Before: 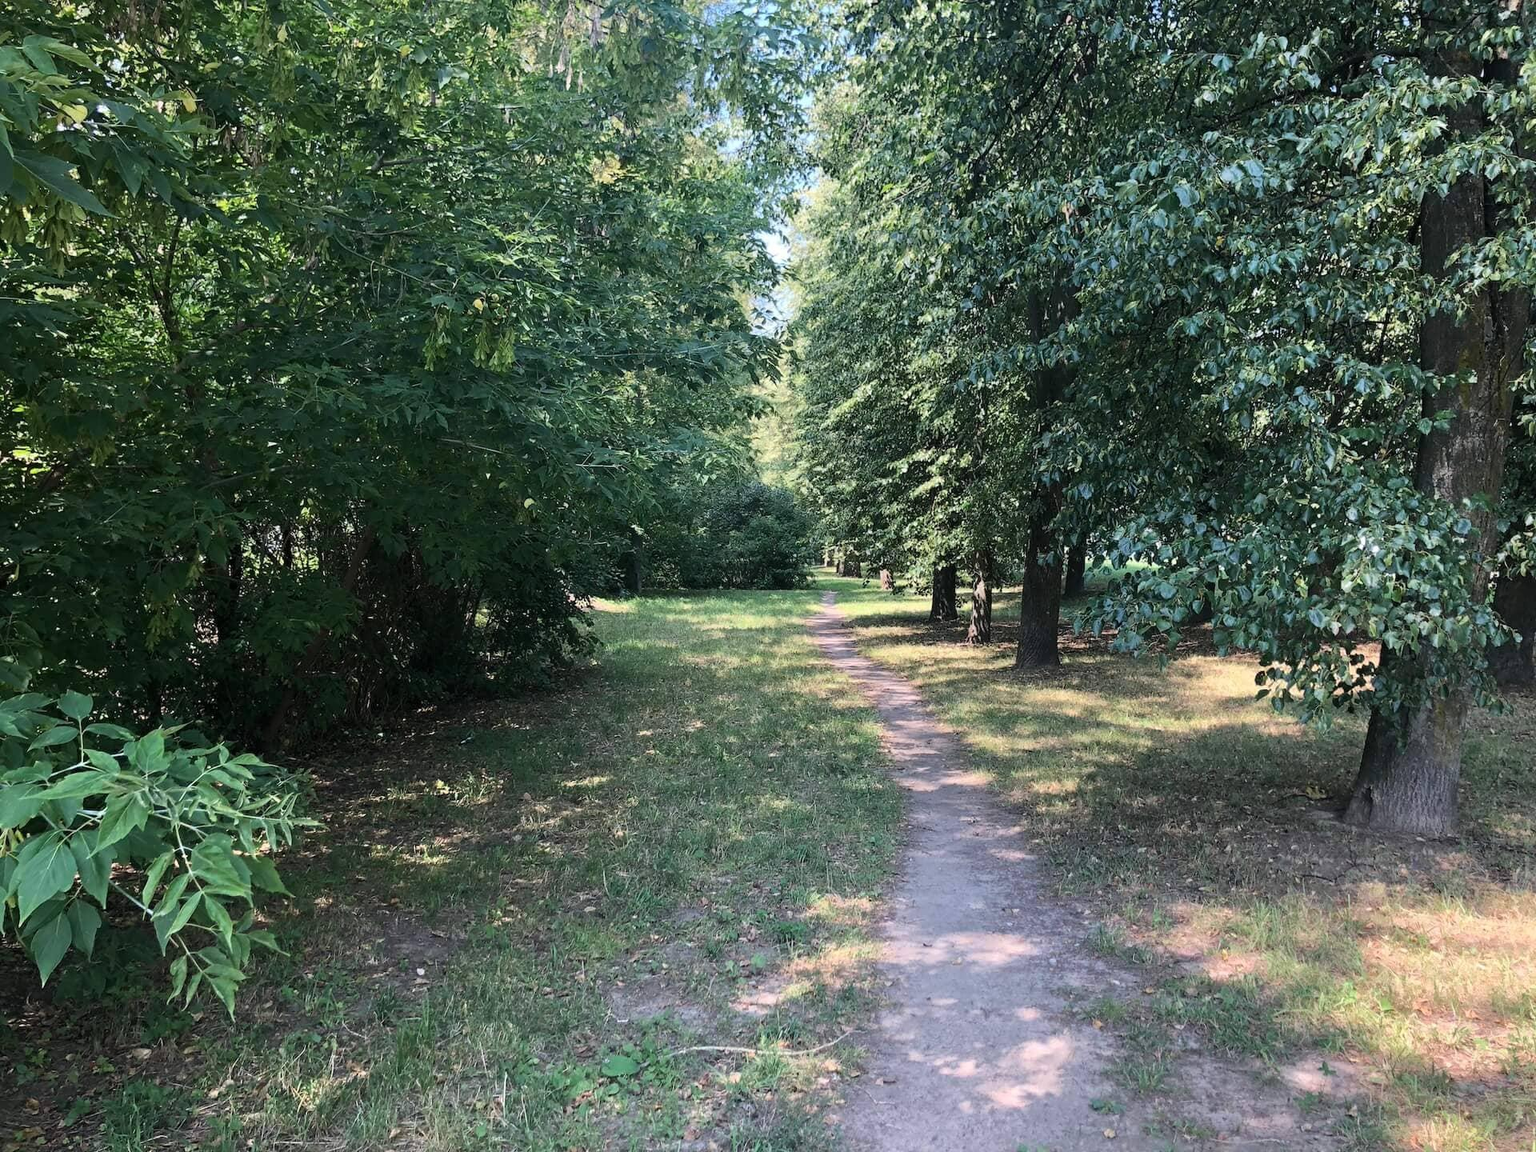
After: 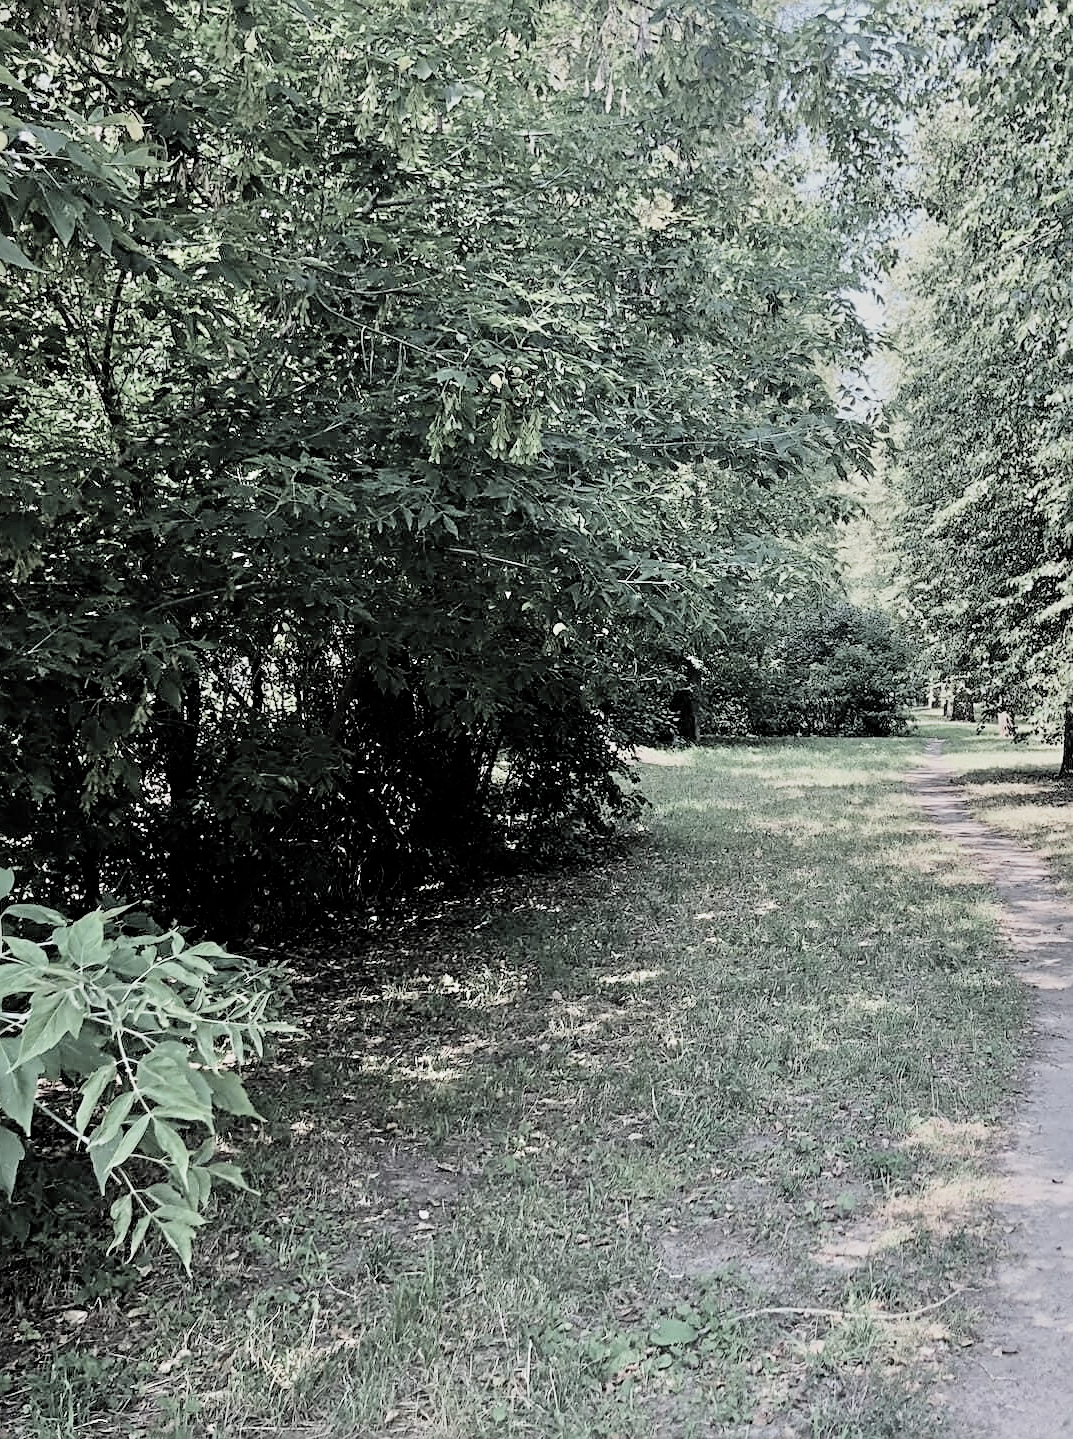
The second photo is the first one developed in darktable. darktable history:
filmic rgb: black relative exposure -5.09 EV, white relative exposure 3.97 EV, hardness 2.9, contrast 1.299, highlights saturation mix -28.97%, color science v5 (2021), contrast in shadows safe, contrast in highlights safe
crop: left 5.314%, right 38.79%
tone equalizer: -7 EV 0.146 EV, -6 EV 0.632 EV, -5 EV 1.11 EV, -4 EV 1.35 EV, -3 EV 1.16 EV, -2 EV 0.6 EV, -1 EV 0.168 EV, mask exposure compensation -0.505 EV
sharpen: radius 2.728
